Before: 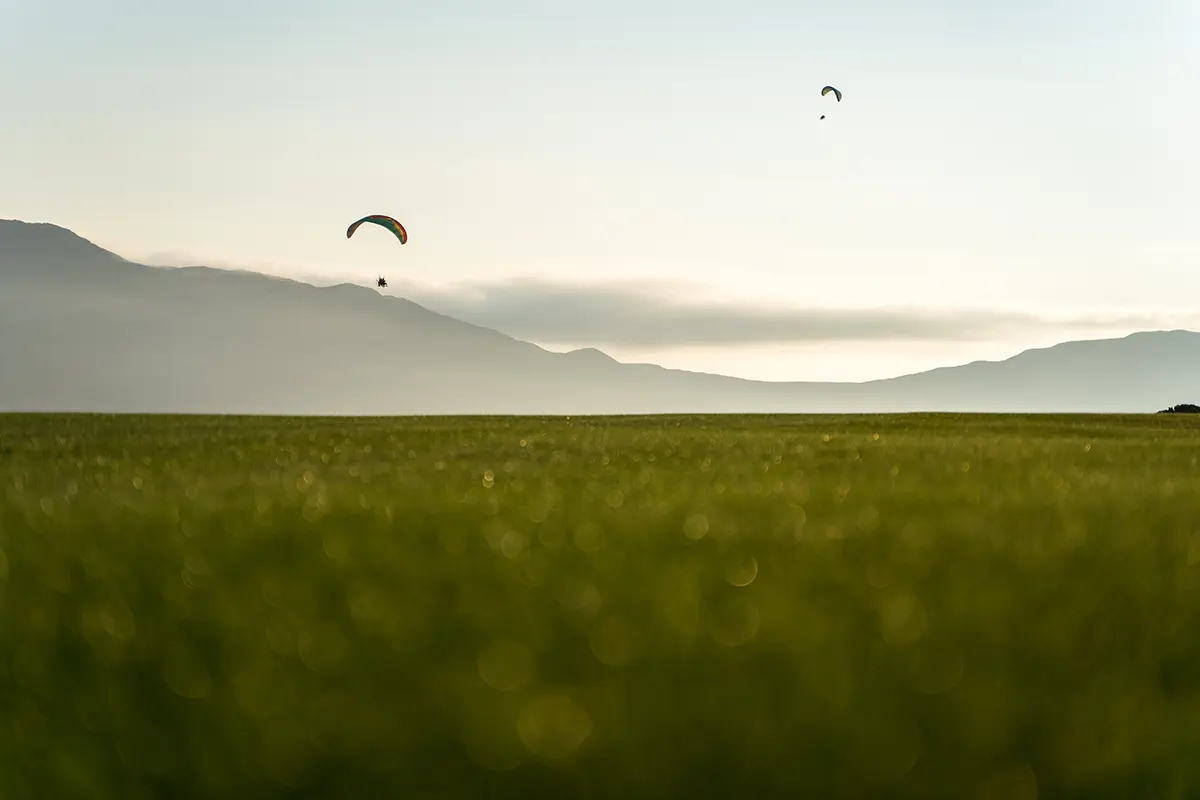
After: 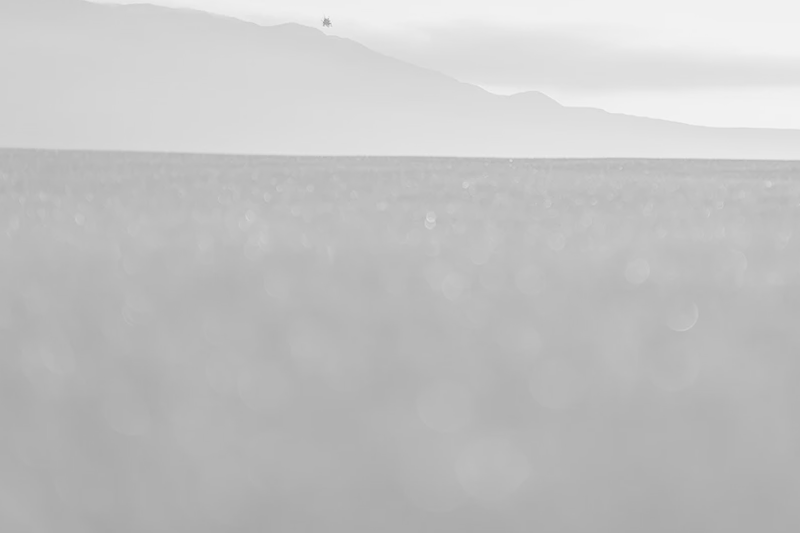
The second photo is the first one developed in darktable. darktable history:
monochrome: a 32, b 64, size 2.3
colorize: hue 331.2°, saturation 75%, source mix 30.28%, lightness 70.52%, version 1
crop and rotate: angle -0.82°, left 3.85%, top 31.828%, right 27.992%
